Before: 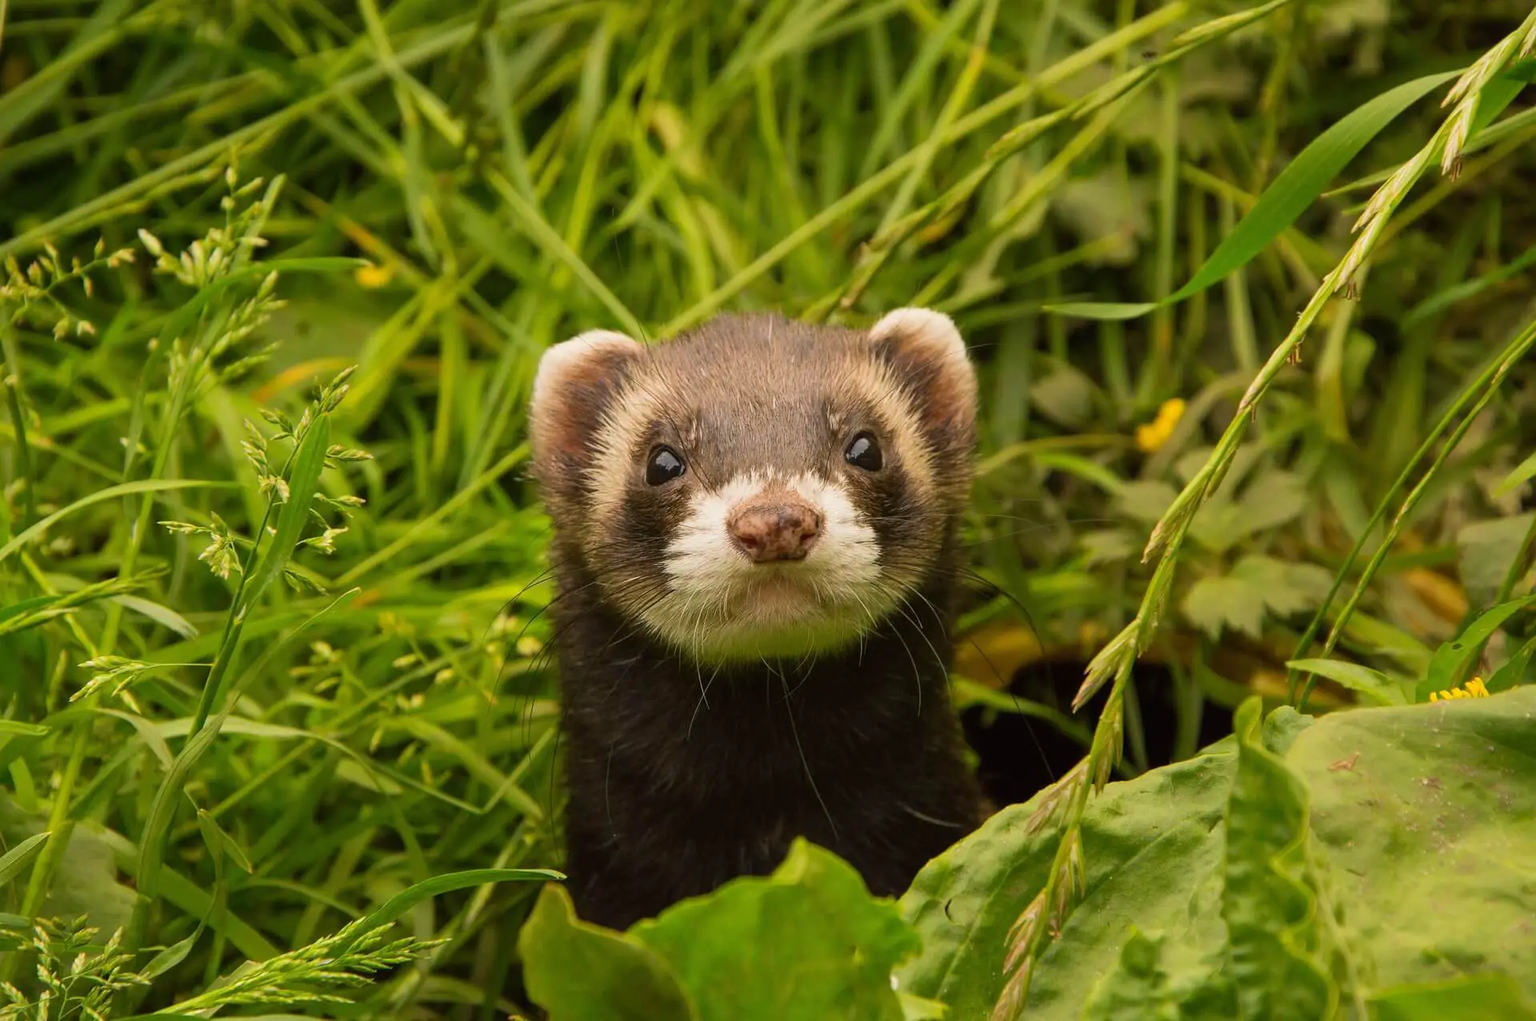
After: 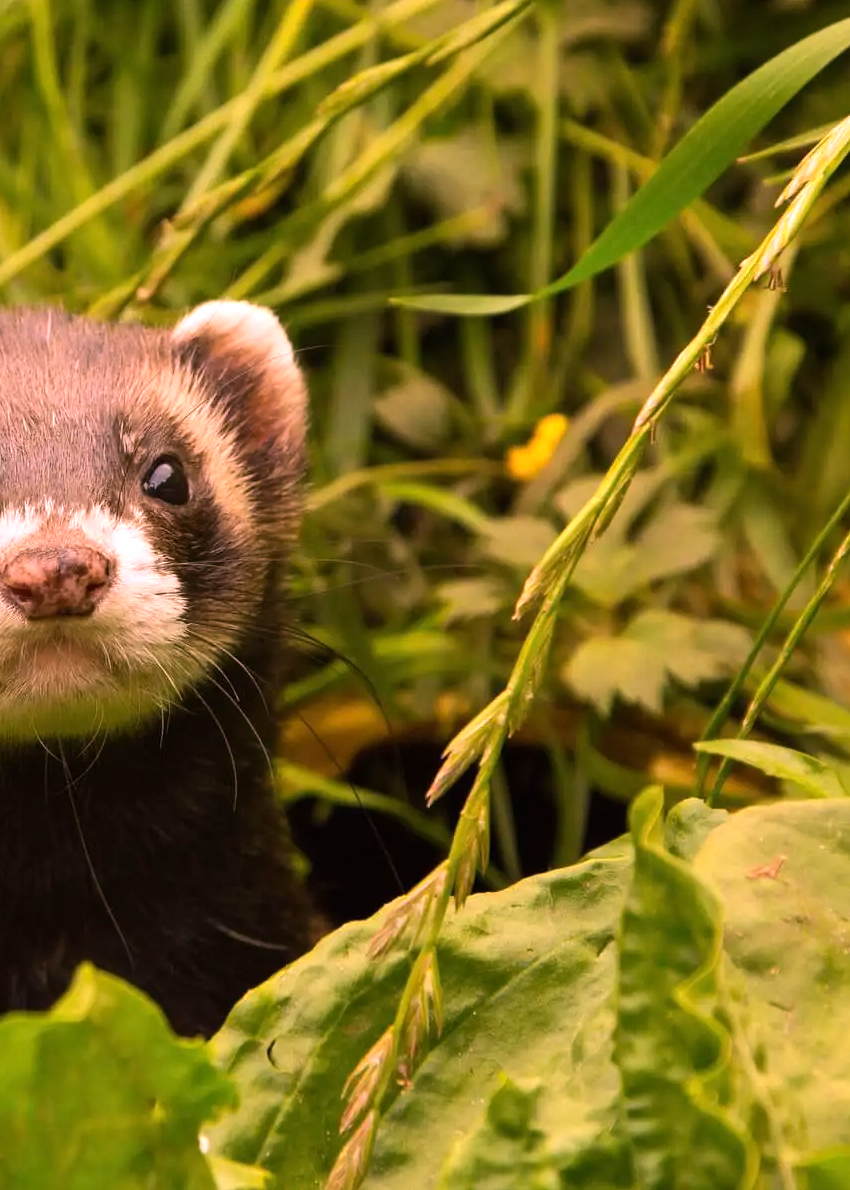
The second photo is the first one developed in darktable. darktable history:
crop: left 47.628%, top 6.643%, right 7.874%
tone equalizer: -8 EV -0.417 EV, -7 EV -0.389 EV, -6 EV -0.333 EV, -5 EV -0.222 EV, -3 EV 0.222 EV, -2 EV 0.333 EV, -1 EV 0.389 EV, +0 EV 0.417 EV, edges refinement/feathering 500, mask exposure compensation -1.57 EV, preserve details no
white balance: red 1.188, blue 1.11
